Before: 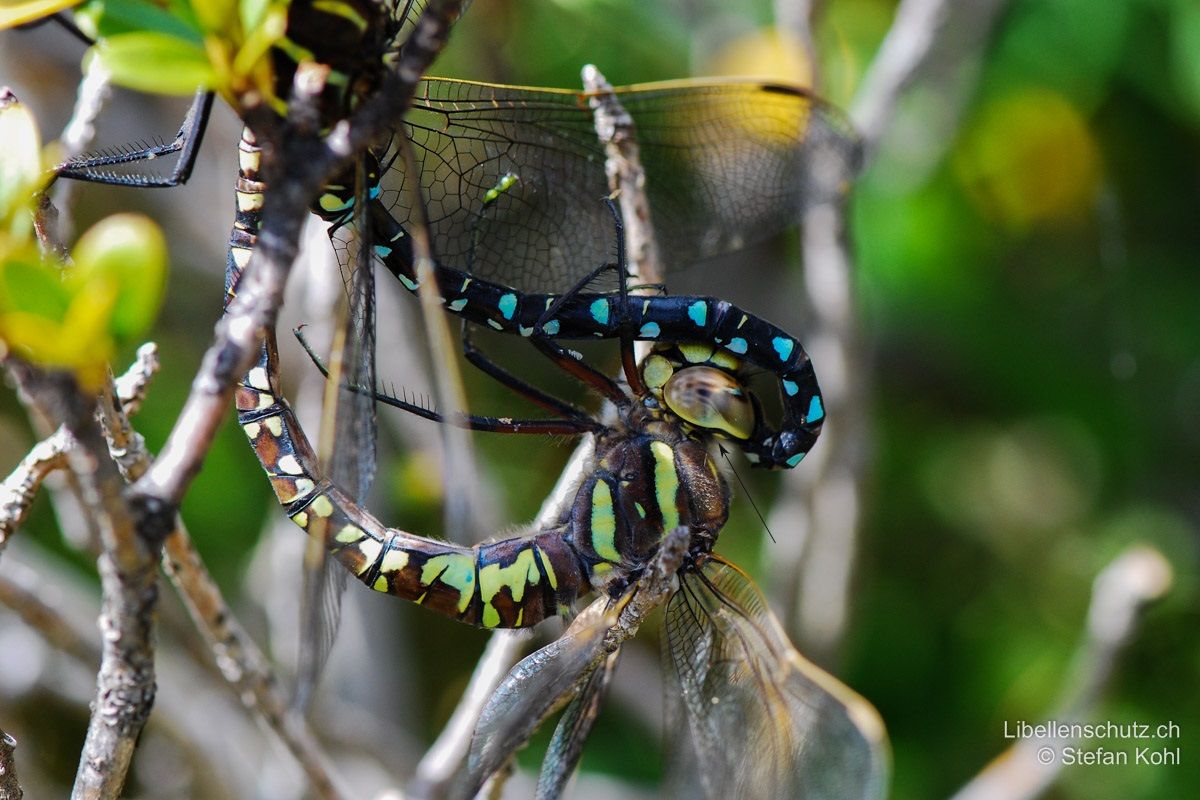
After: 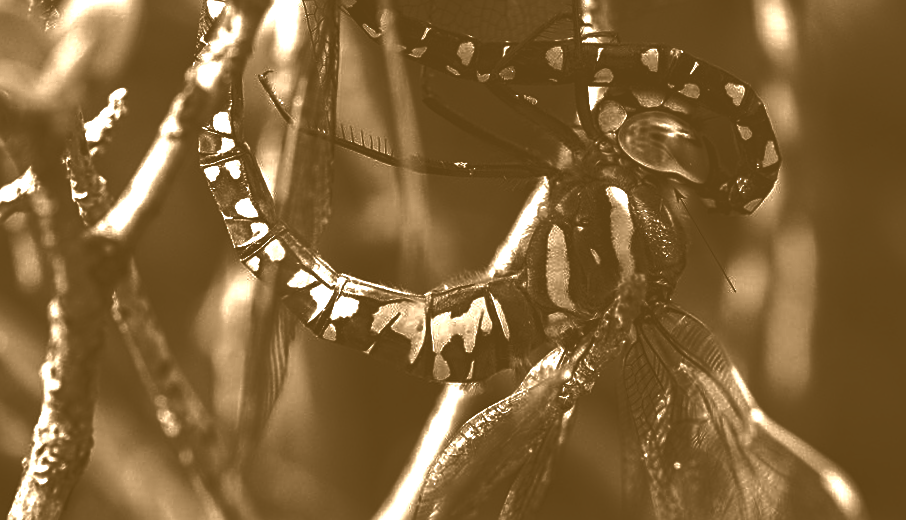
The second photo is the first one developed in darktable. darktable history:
crop: left 6.488%, top 27.668%, right 24.183%, bottom 8.656%
color balance rgb: shadows lift › chroma 1%, shadows lift › hue 217.2°, power › hue 310.8°, highlights gain › chroma 1%, highlights gain › hue 54°, global offset › luminance 0.5%, global offset › hue 171.6°, perceptual saturation grading › global saturation 14.09%, perceptual saturation grading › highlights -25%, perceptual saturation grading › shadows 30%, perceptual brilliance grading › highlights 13.42%, perceptual brilliance grading › mid-tones 8.05%, perceptual brilliance grading › shadows -17.45%, global vibrance 25%
colorize: hue 28.8°, source mix 100%
sharpen: on, module defaults
tone curve: curves: ch0 [(0, 0) (0.765, 0.349) (1, 1)], color space Lab, linked channels, preserve colors none
rotate and perspective: rotation 0.128°, lens shift (vertical) -0.181, lens shift (horizontal) -0.044, shear 0.001, automatic cropping off
contrast equalizer: octaves 7, y [[0.6 ×6], [0.55 ×6], [0 ×6], [0 ×6], [0 ×6]], mix 0.15
